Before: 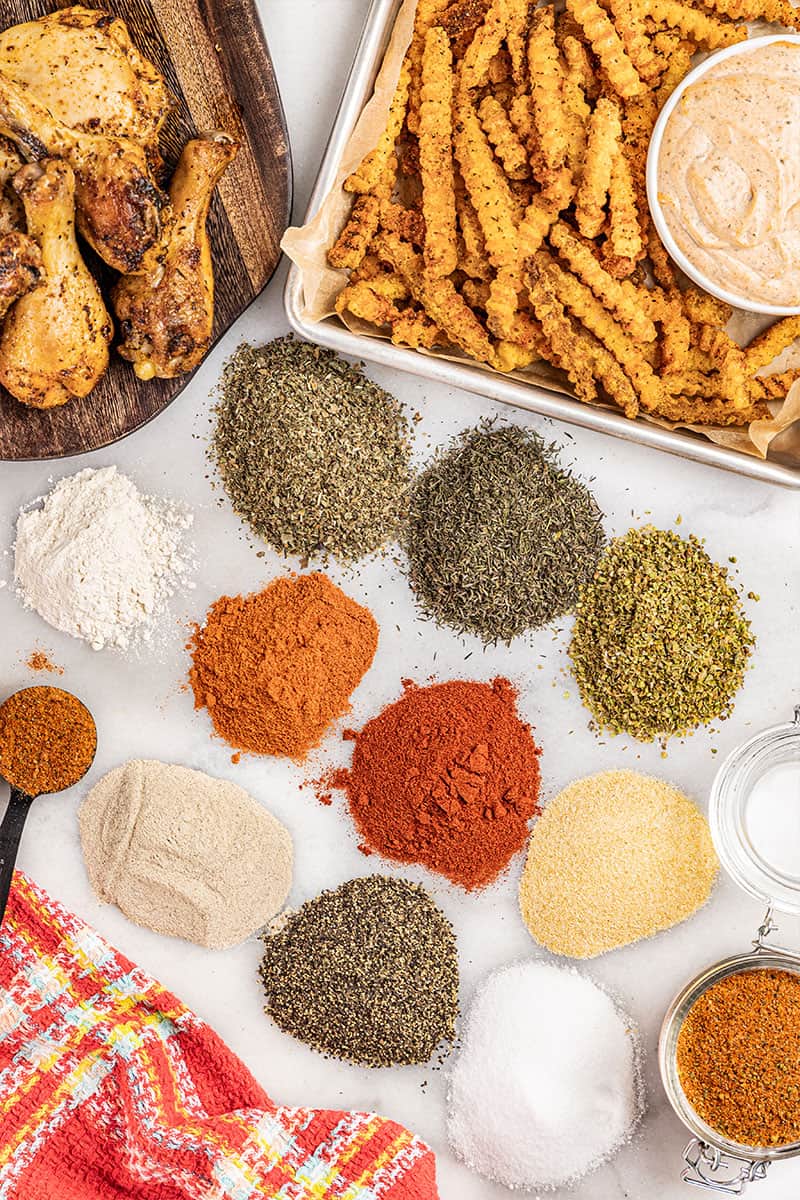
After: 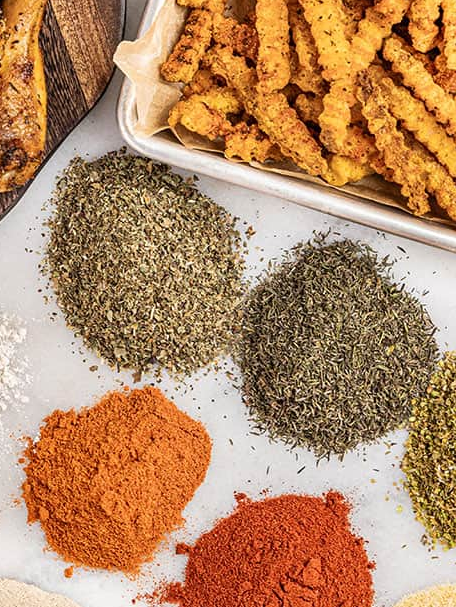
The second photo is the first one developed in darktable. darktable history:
crop: left 20.972%, top 15.514%, right 21.93%, bottom 33.819%
